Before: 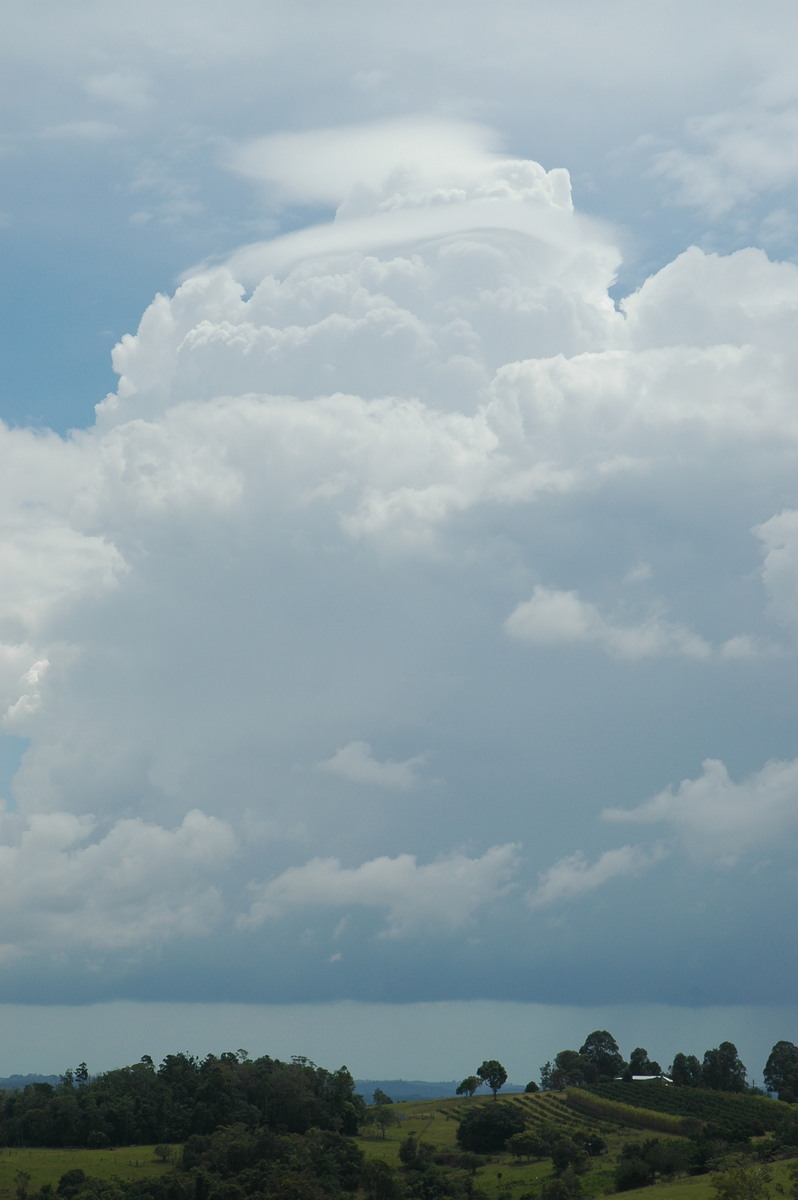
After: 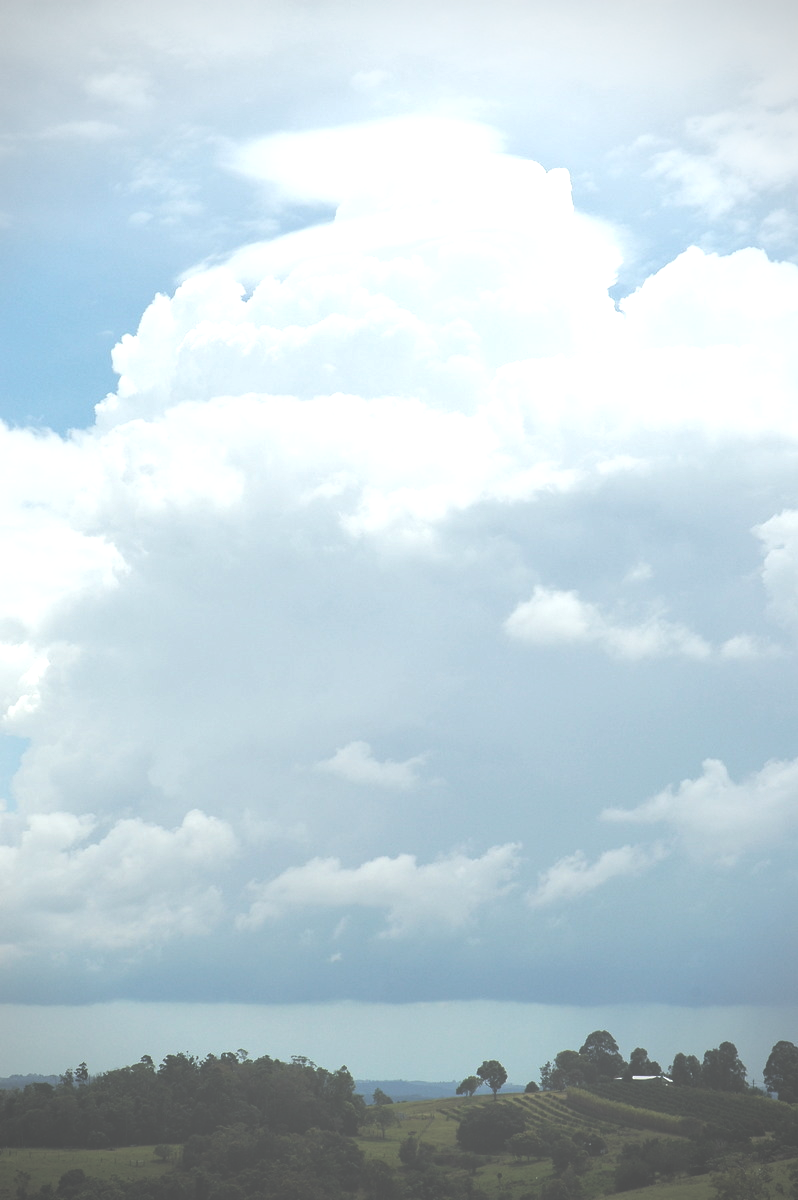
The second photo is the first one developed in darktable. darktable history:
exposure: black level correction -0.071, exposure 0.5 EV, compensate highlight preservation false
tone equalizer: -8 EV -0.417 EV, -7 EV -0.389 EV, -6 EV -0.333 EV, -5 EV -0.222 EV, -3 EV 0.222 EV, -2 EV 0.333 EV, -1 EV 0.389 EV, +0 EV 0.417 EV, edges refinement/feathering 500, mask exposure compensation -1.57 EV, preserve details no
vignetting: on, module defaults
shadows and highlights: shadows 37.27, highlights -28.18, soften with gaussian
